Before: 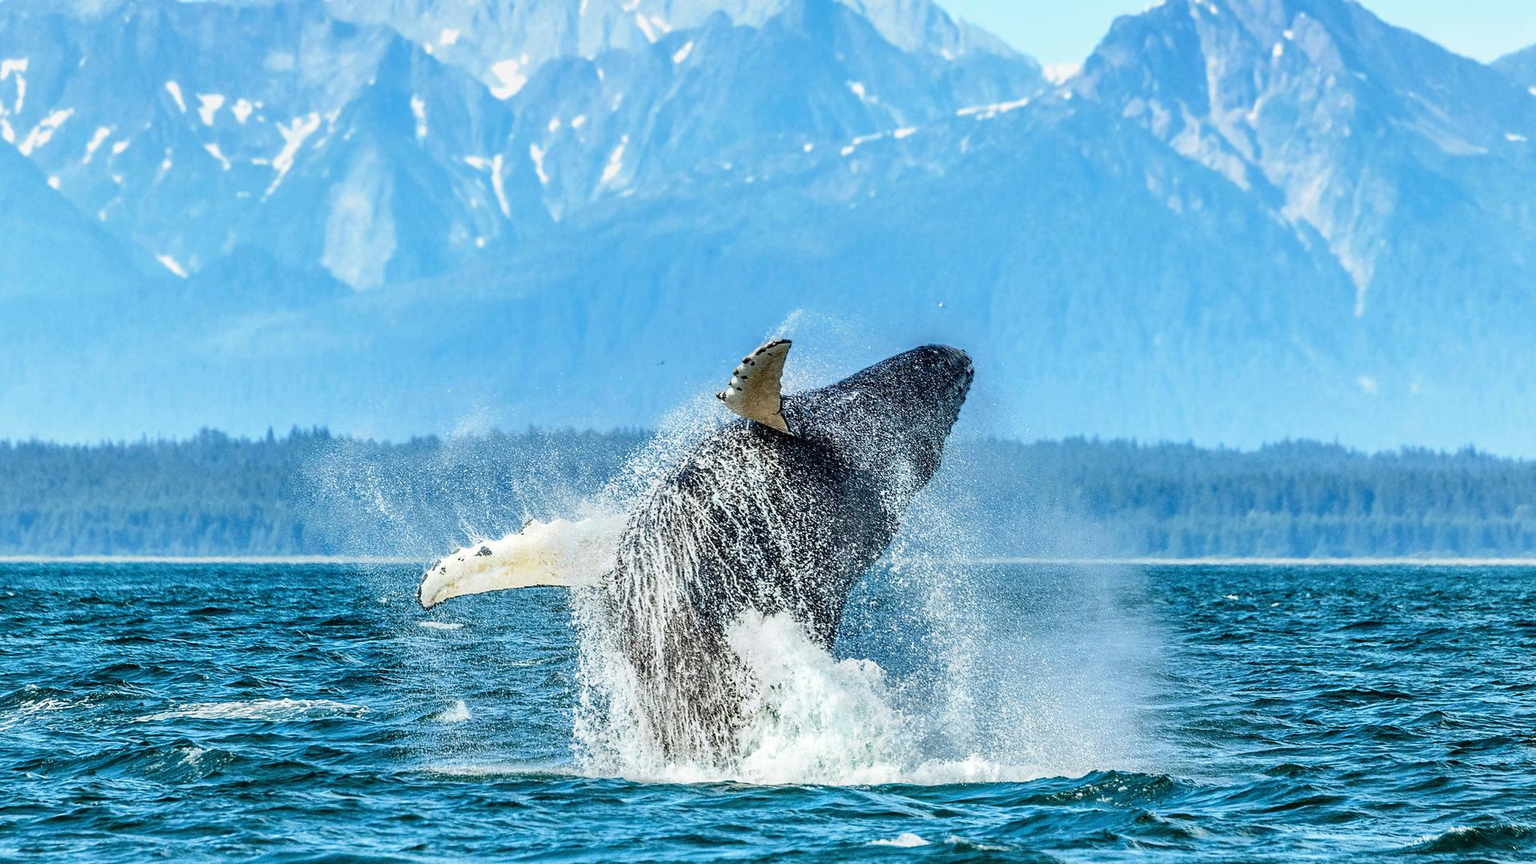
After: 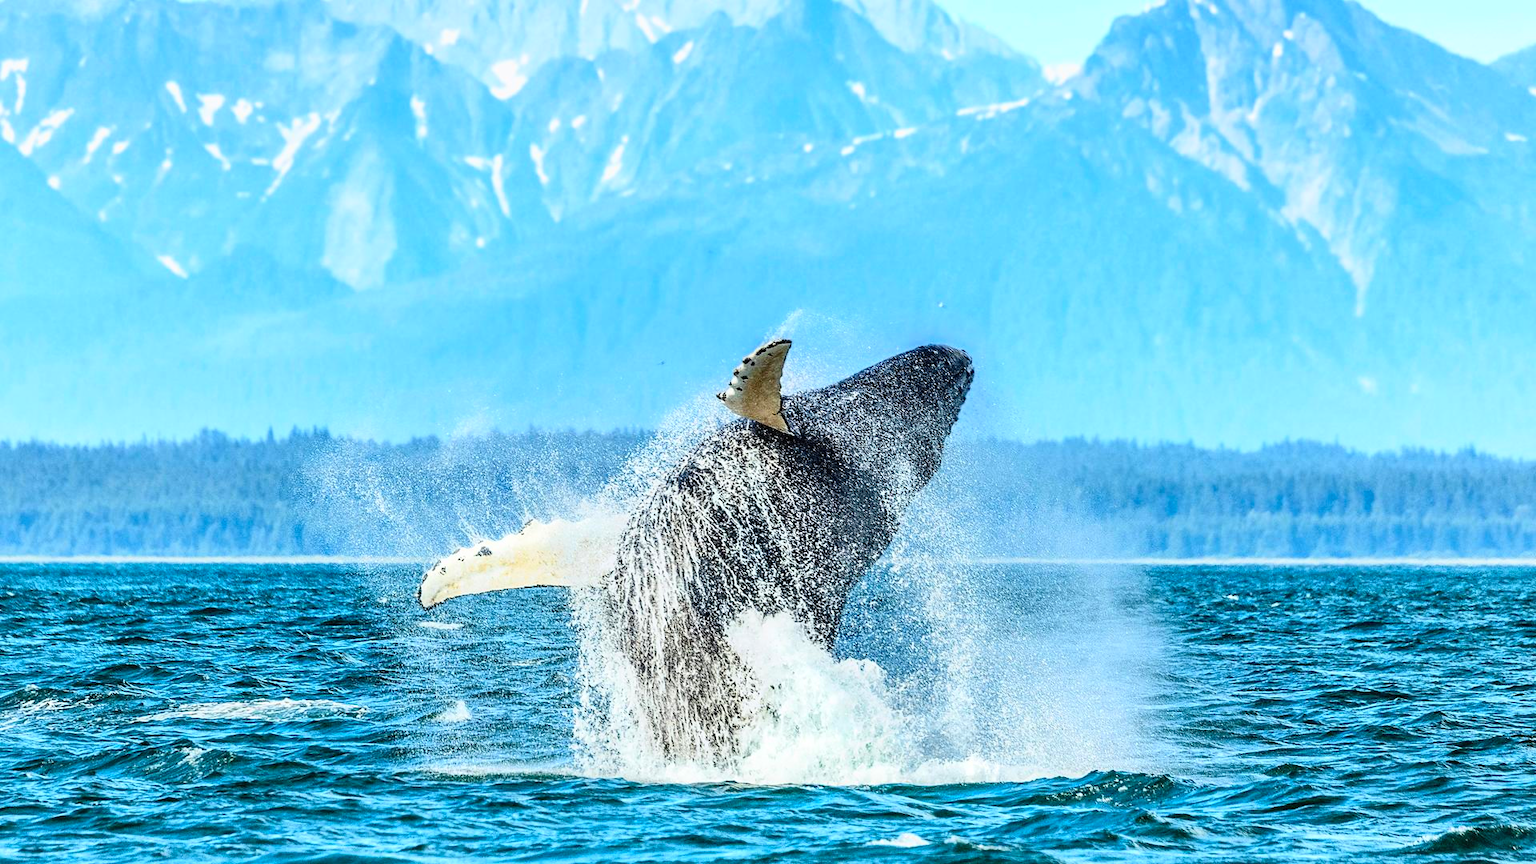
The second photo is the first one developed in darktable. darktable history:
contrast brightness saturation: contrast 0.198, brightness 0.155, saturation 0.216
